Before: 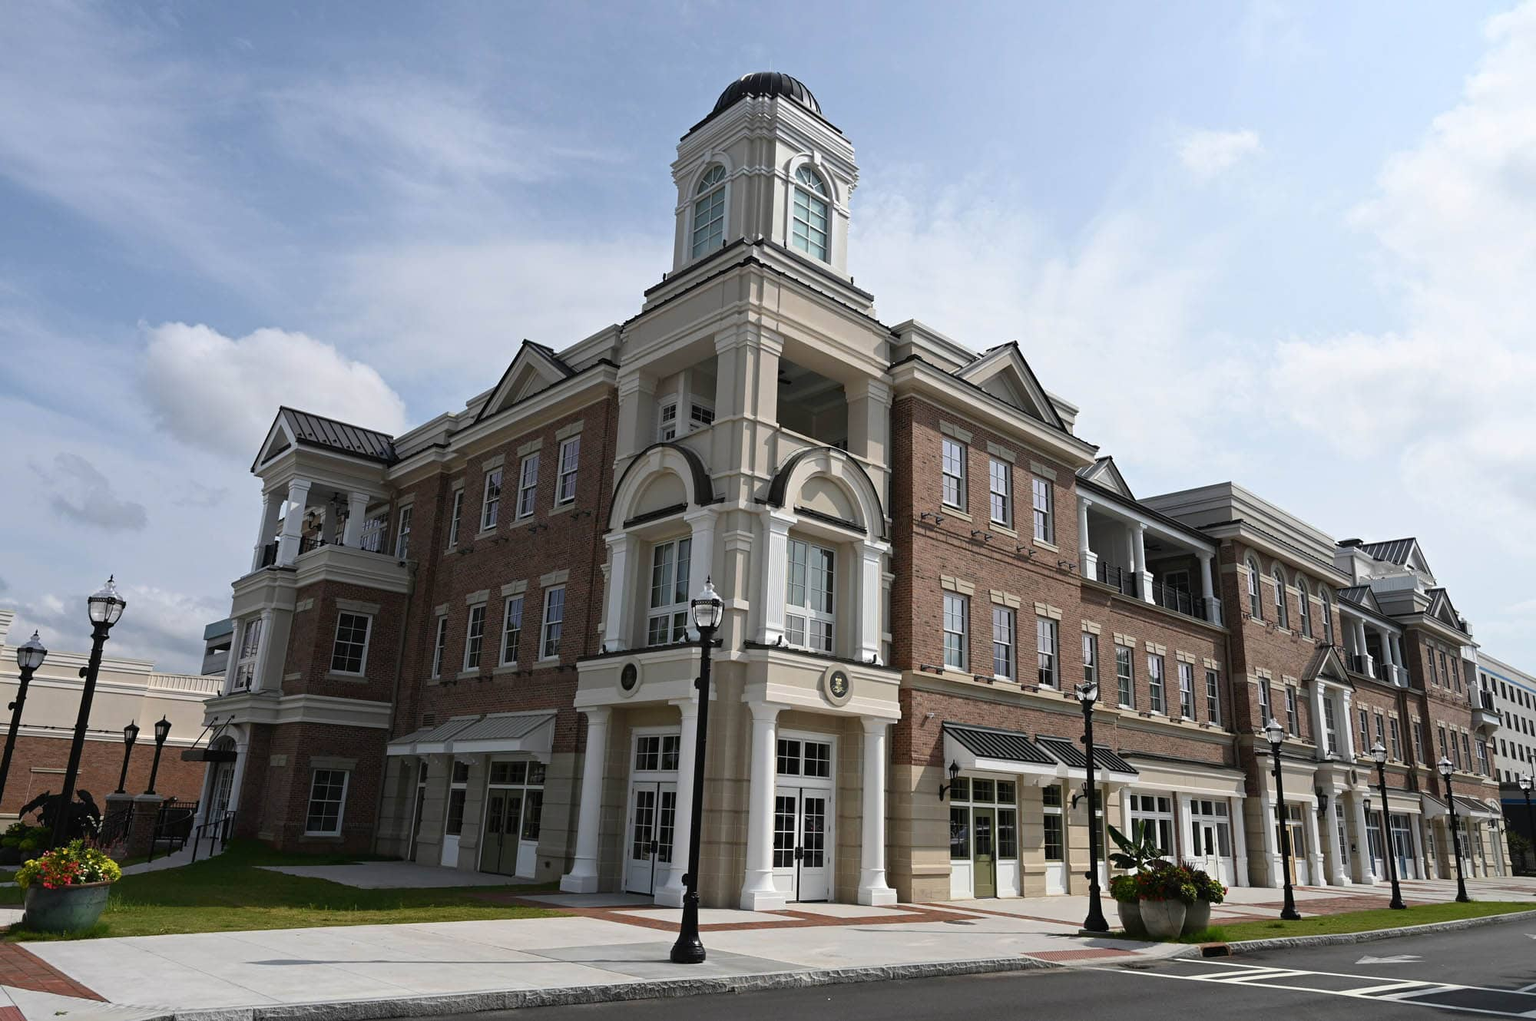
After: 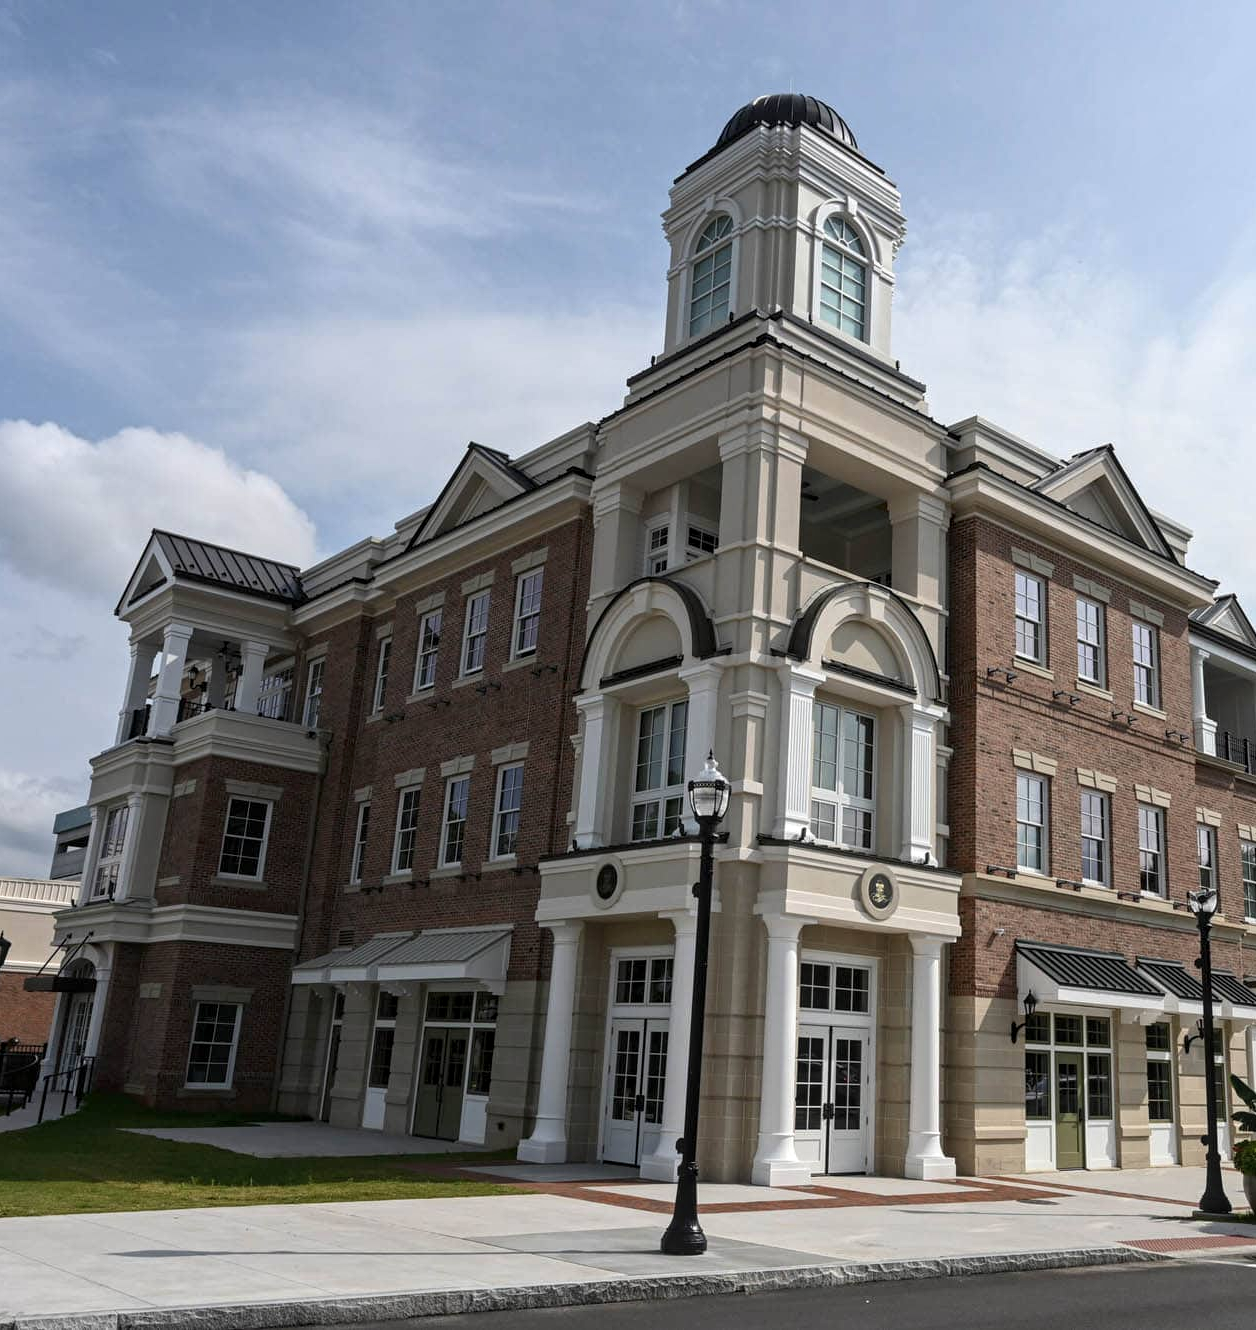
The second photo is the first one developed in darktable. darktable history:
local contrast: on, module defaults
crop: left 10.644%, right 26.528%
